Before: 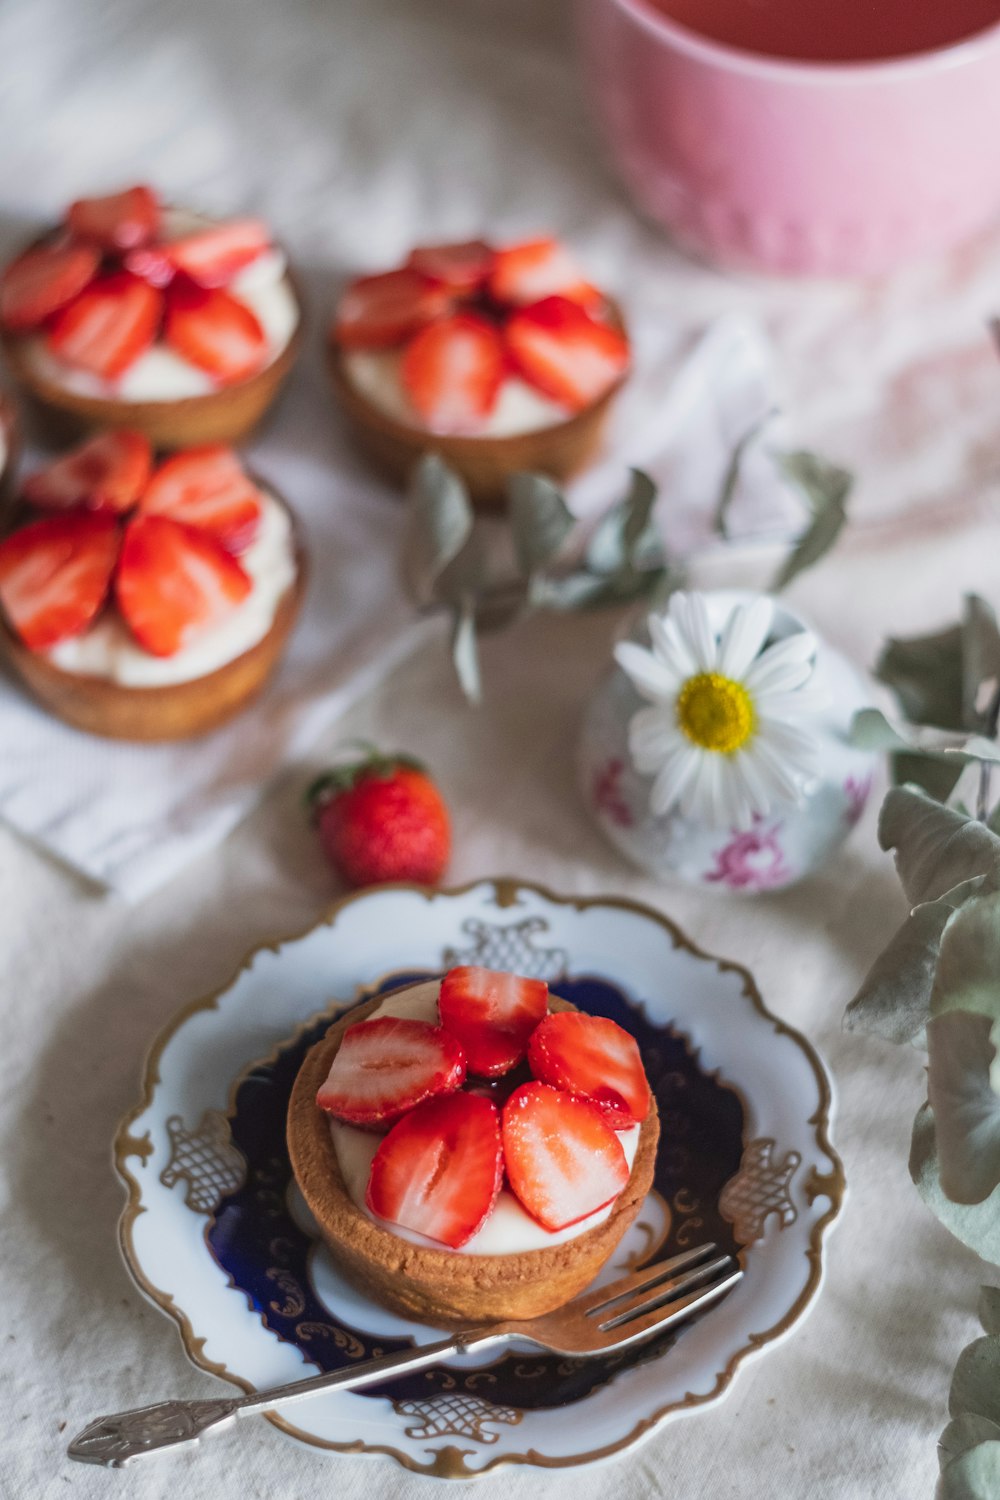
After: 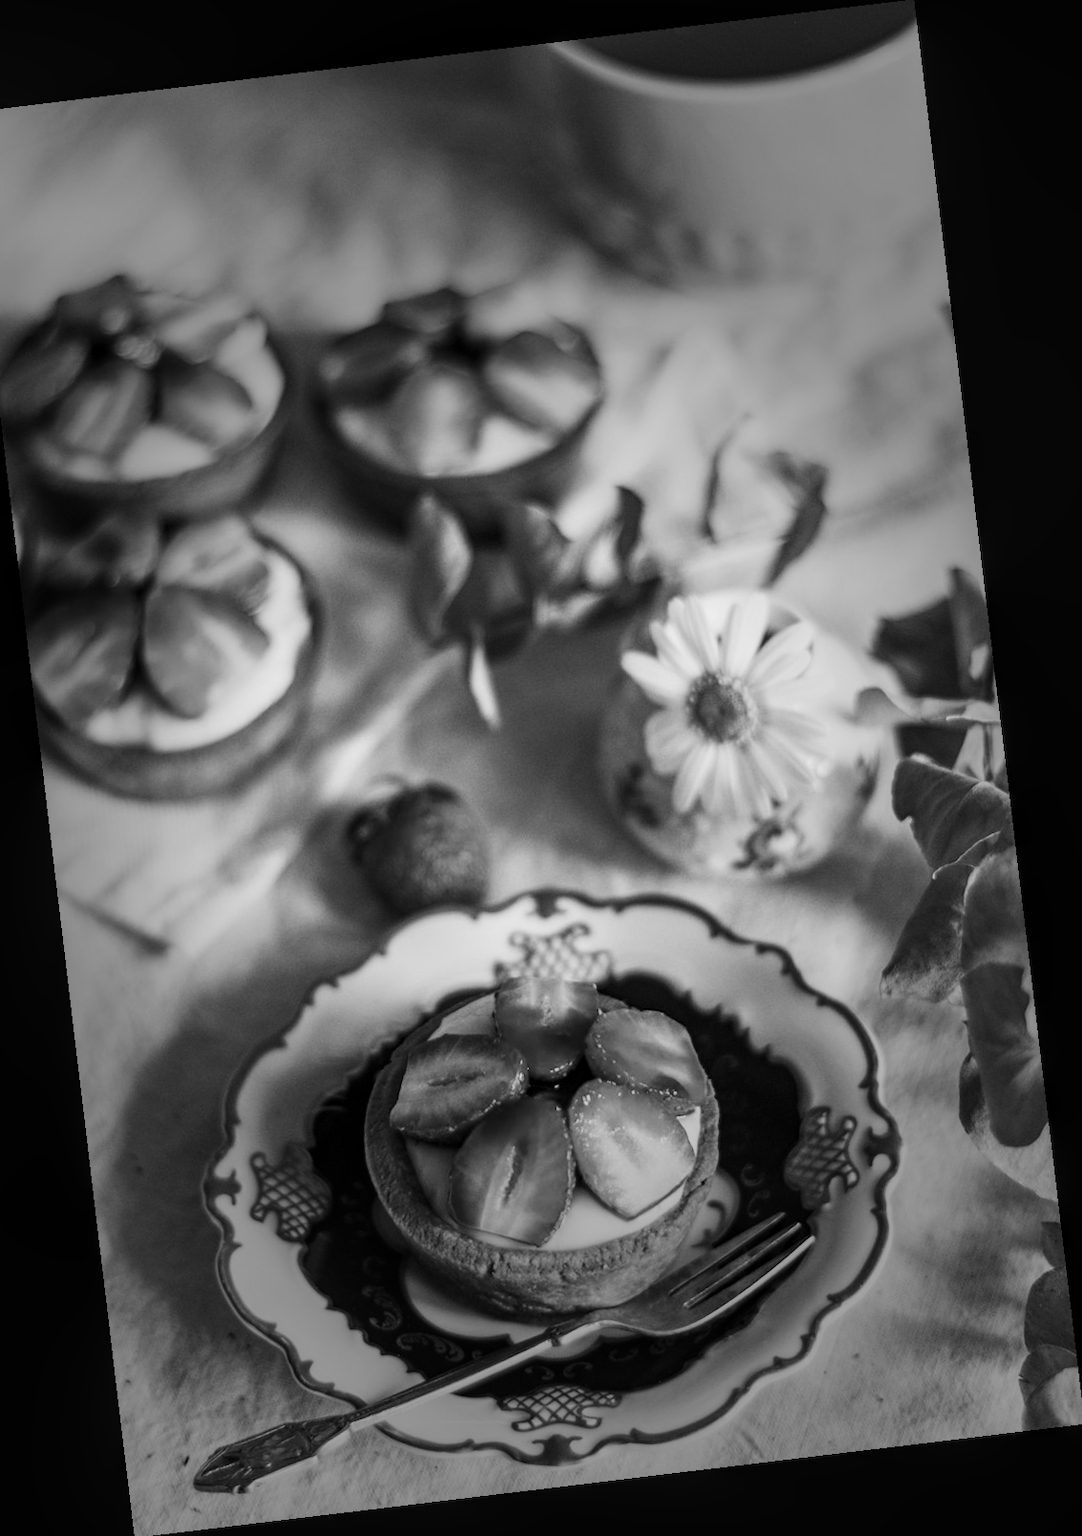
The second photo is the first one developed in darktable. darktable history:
white balance: red 0.954, blue 1.079
rotate and perspective: rotation -6.83°, automatic cropping off
local contrast: on, module defaults
monochrome: size 1
vignetting: fall-off start 31.28%, fall-off radius 34.64%, brightness -0.575
color correction: highlights a* -9.35, highlights b* -23.15
crop and rotate: left 3.238%
contrast brightness saturation: contrast 0.28
